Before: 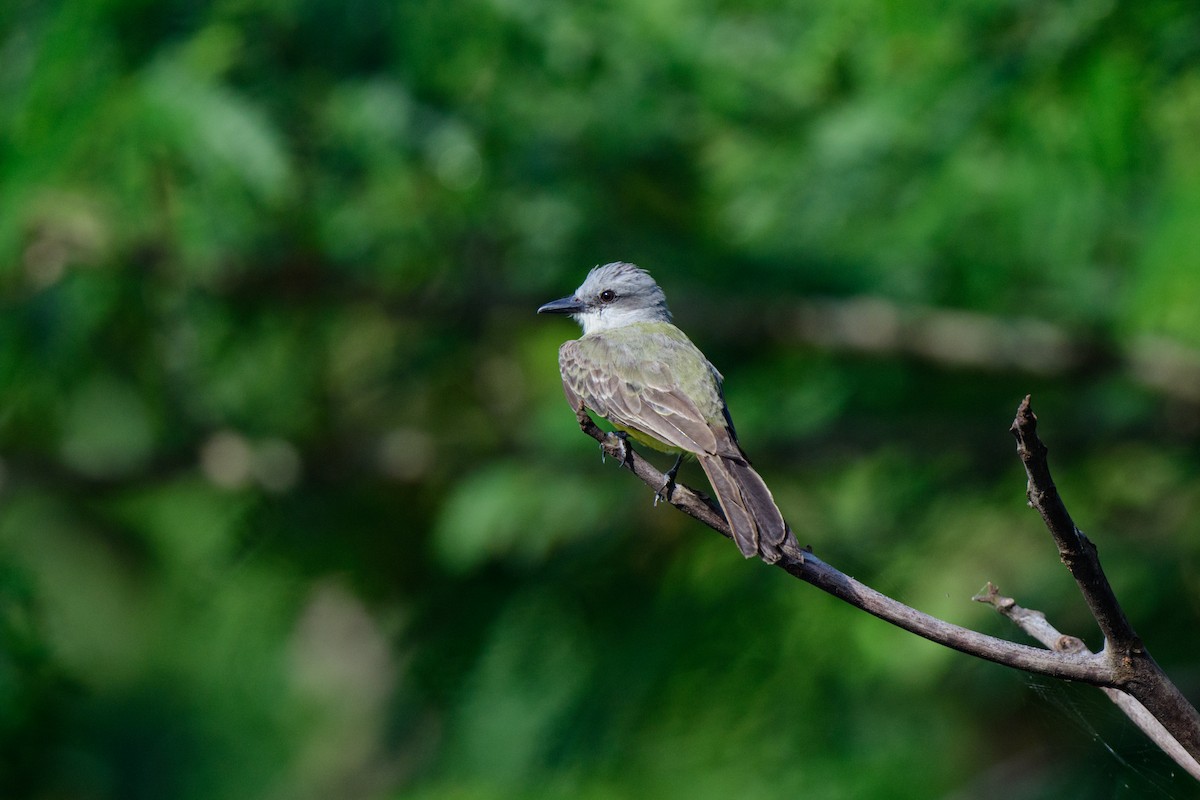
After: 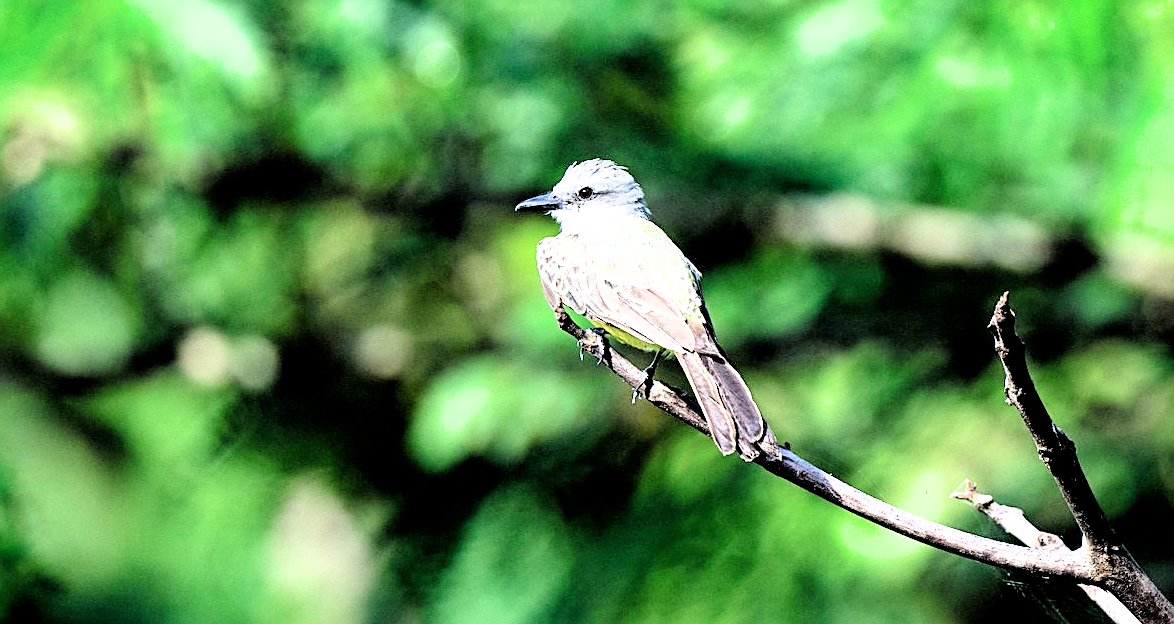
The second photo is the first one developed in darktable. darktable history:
sharpen: amount 0.58
crop and rotate: left 1.868%, top 12.897%, right 0.259%, bottom 9.009%
filmic rgb: middle gray luminance 13.59%, black relative exposure -2.1 EV, white relative exposure 3.11 EV, target black luminance 0%, hardness 1.78, latitude 58.92%, contrast 1.744, highlights saturation mix 6%, shadows ↔ highlights balance -37.35%
exposure: black level correction 0, exposure 2.131 EV, compensate highlight preservation false
